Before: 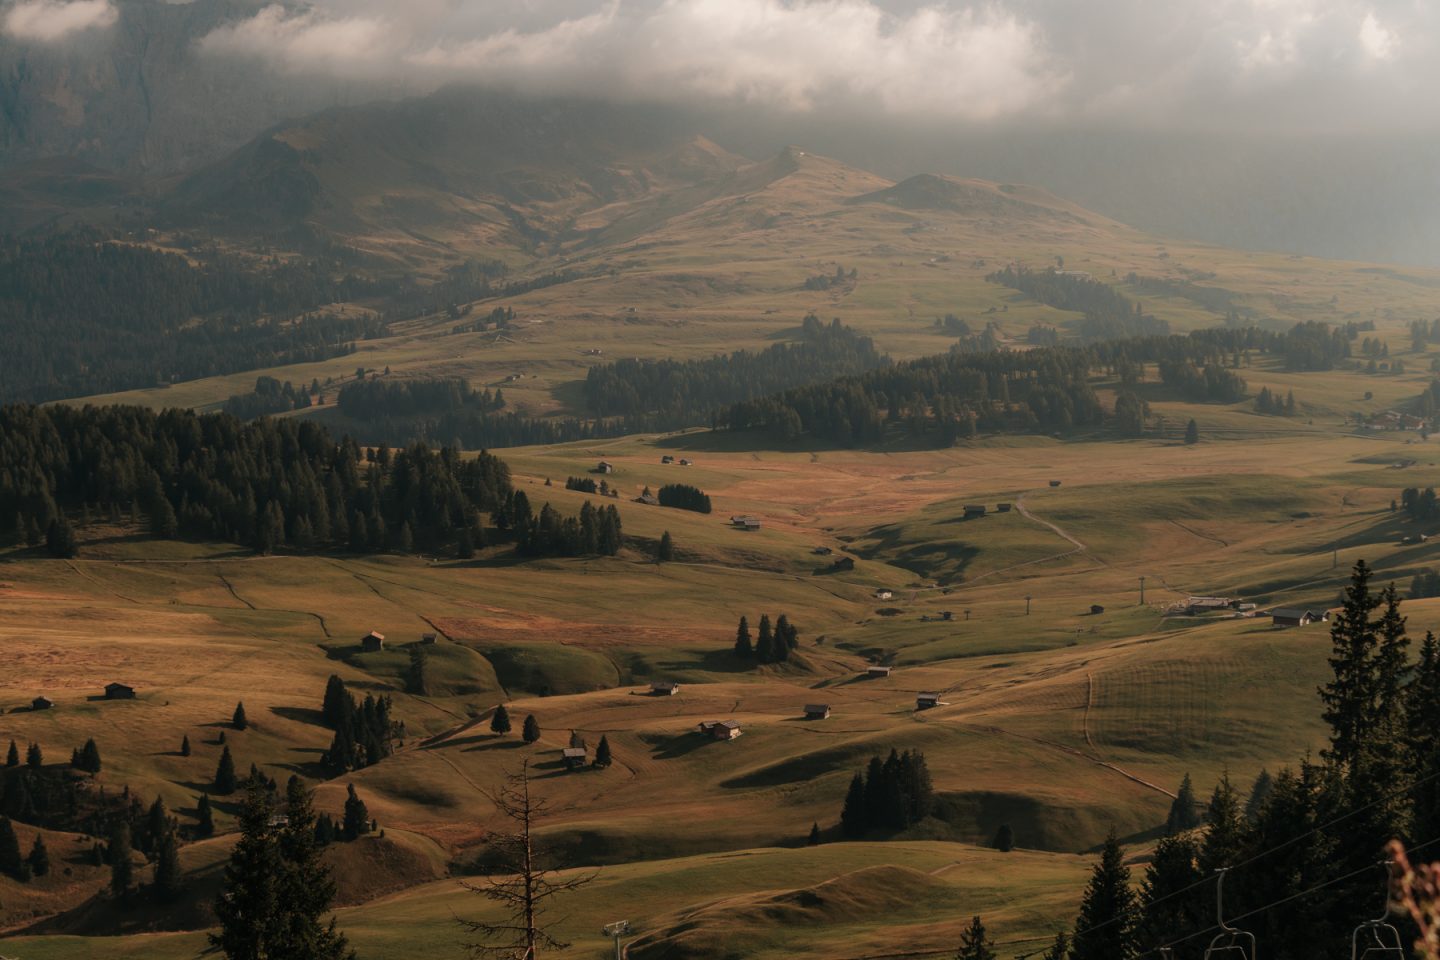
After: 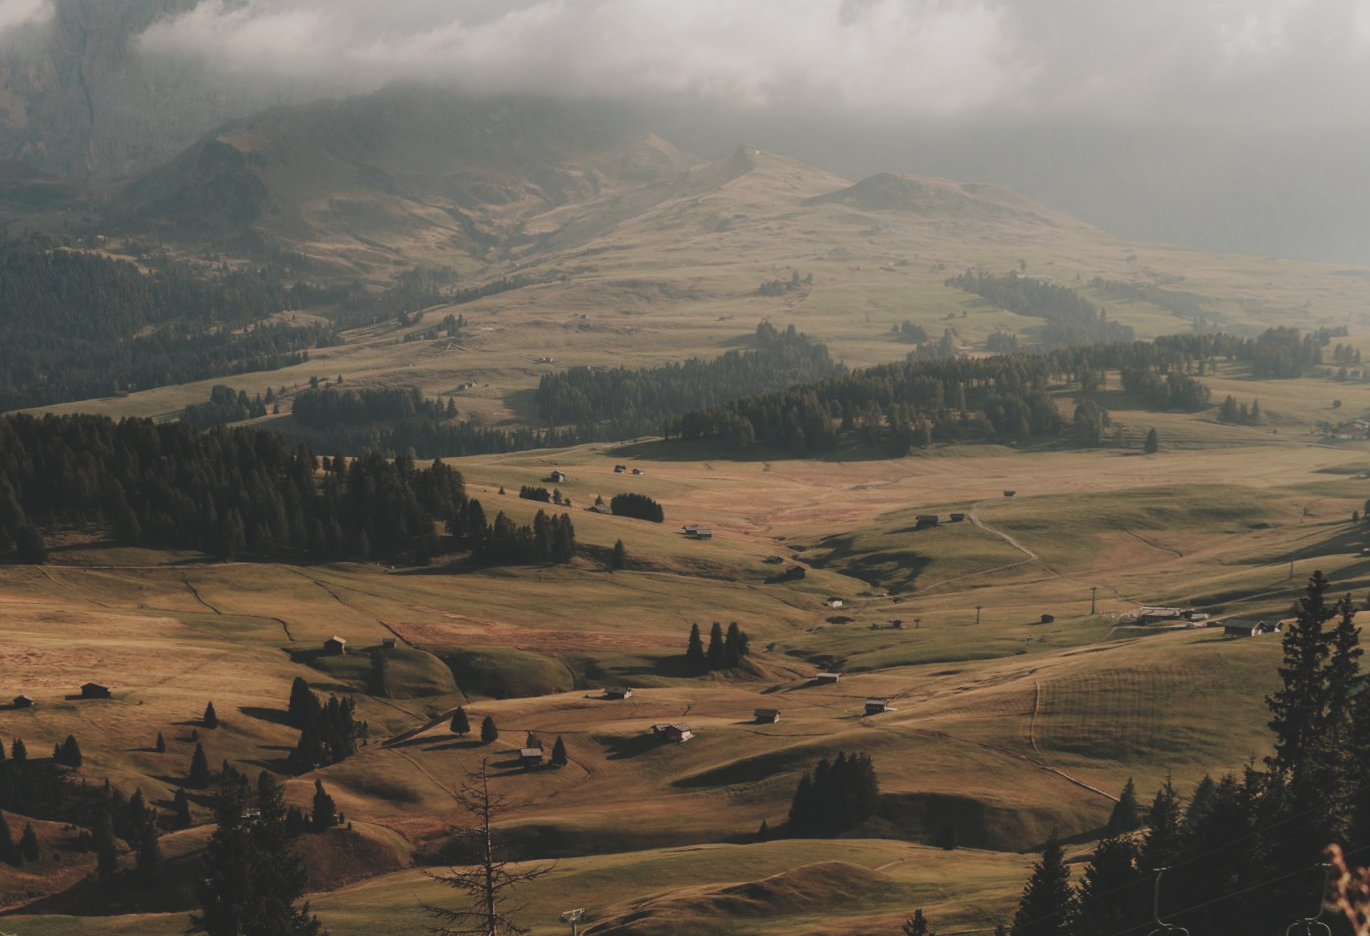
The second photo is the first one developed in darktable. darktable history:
rotate and perspective: rotation 0.074°, lens shift (vertical) 0.096, lens shift (horizontal) -0.041, crop left 0.043, crop right 0.952, crop top 0.024, crop bottom 0.979
contrast brightness saturation: contrast -0.26, saturation -0.43
base curve: curves: ch0 [(0, 0) (0.036, 0.025) (0.121, 0.166) (0.206, 0.329) (0.605, 0.79) (1, 1)], preserve colors none
